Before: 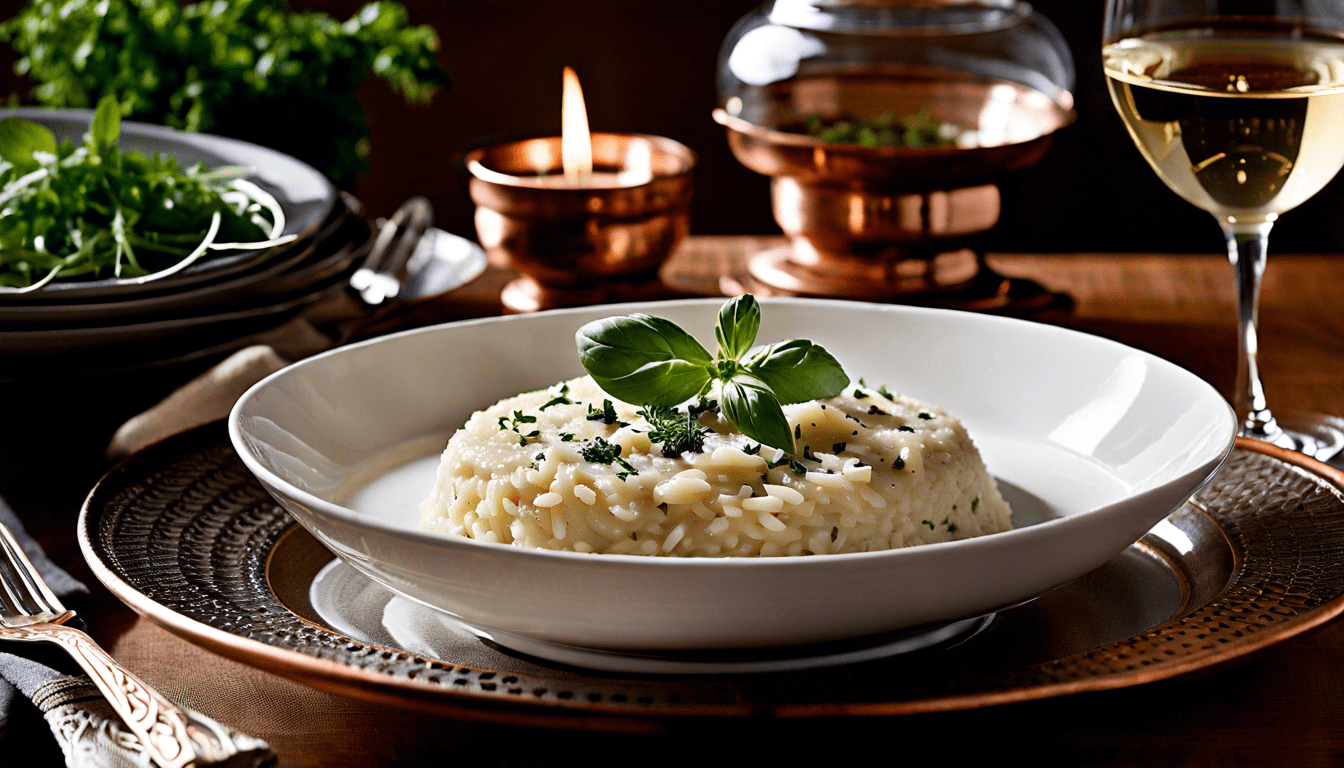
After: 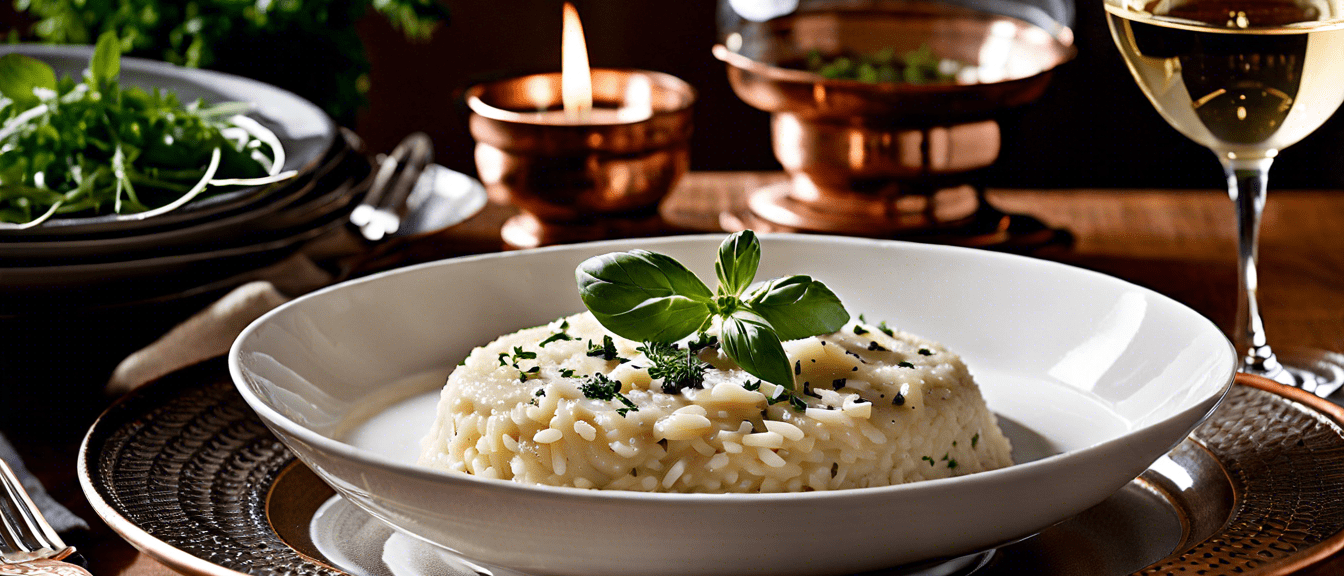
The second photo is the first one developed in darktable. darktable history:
crop and rotate: top 8.363%, bottom 16.637%
